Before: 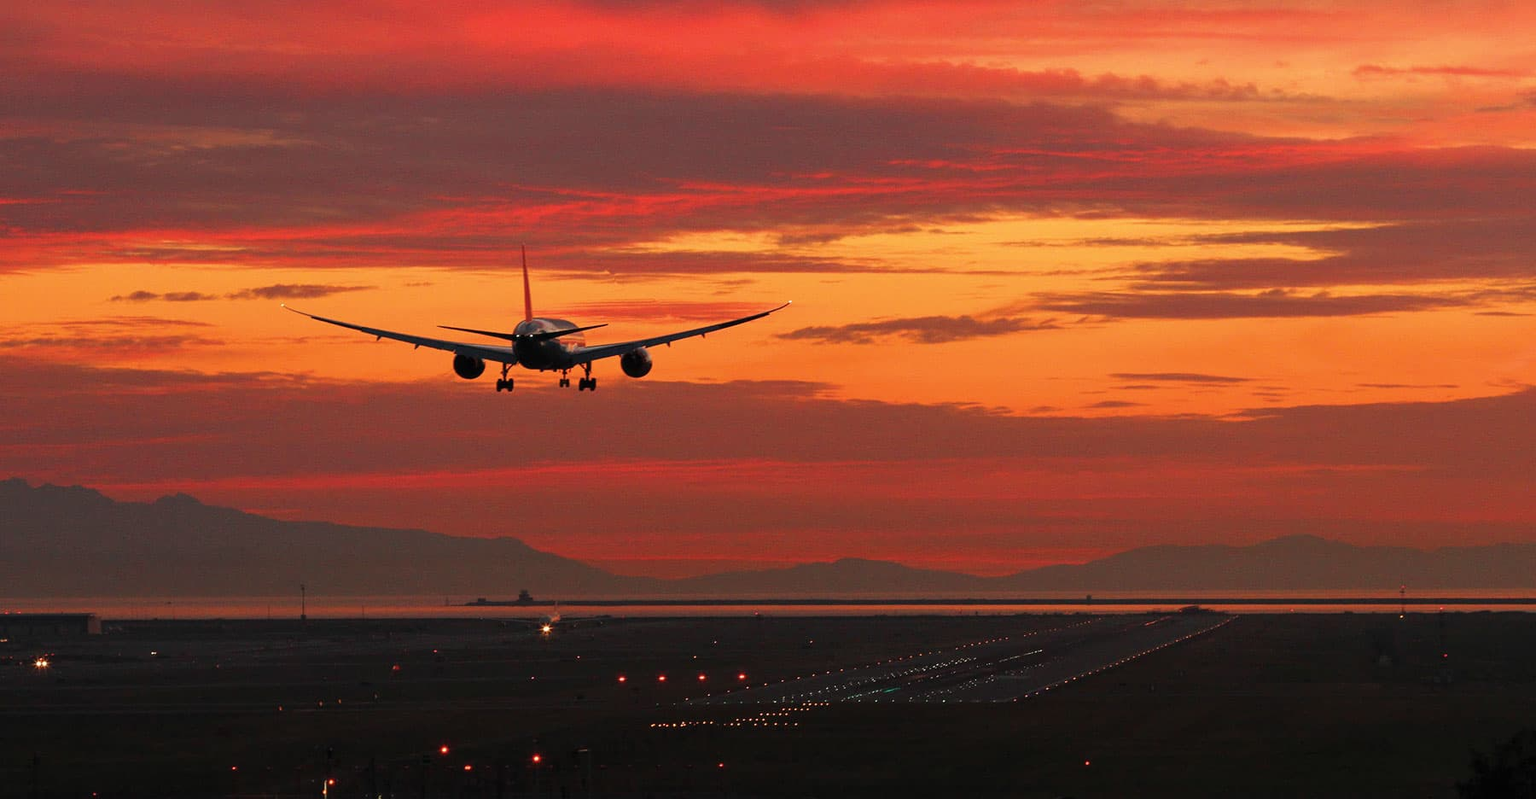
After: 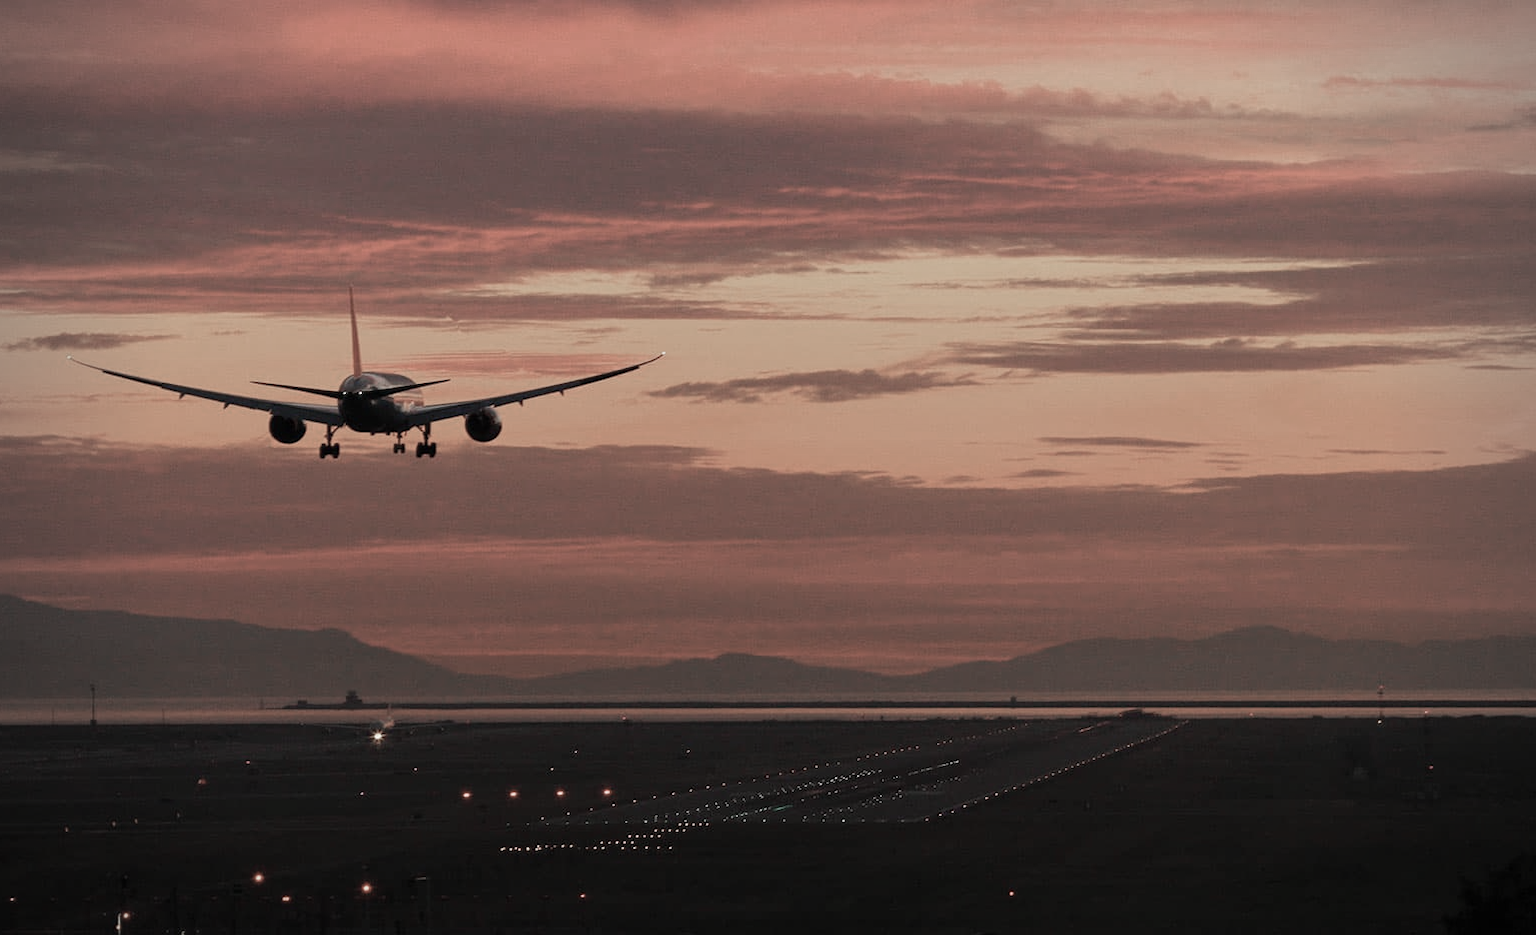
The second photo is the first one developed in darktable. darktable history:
crop and rotate: left 14.584%
vignetting: on, module defaults
color zones: curves: ch0 [(0, 0.613) (0.01, 0.613) (0.245, 0.448) (0.498, 0.529) (0.642, 0.665) (0.879, 0.777) (0.99, 0.613)]; ch1 [(0, 0.272) (0.219, 0.127) (0.724, 0.346)]
